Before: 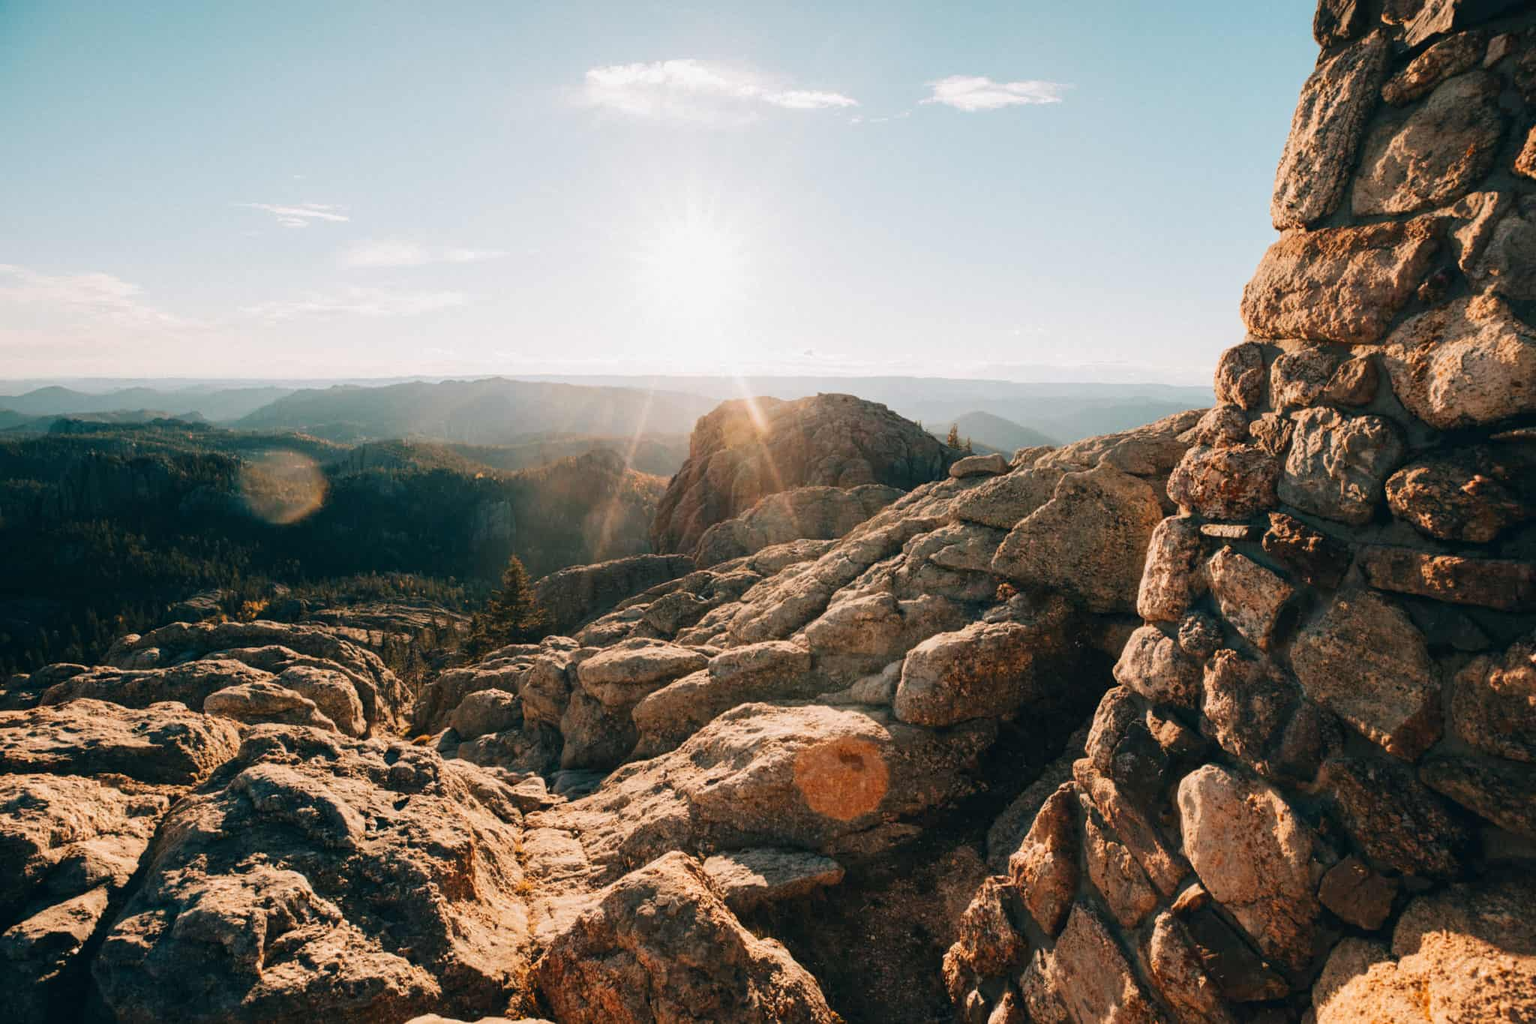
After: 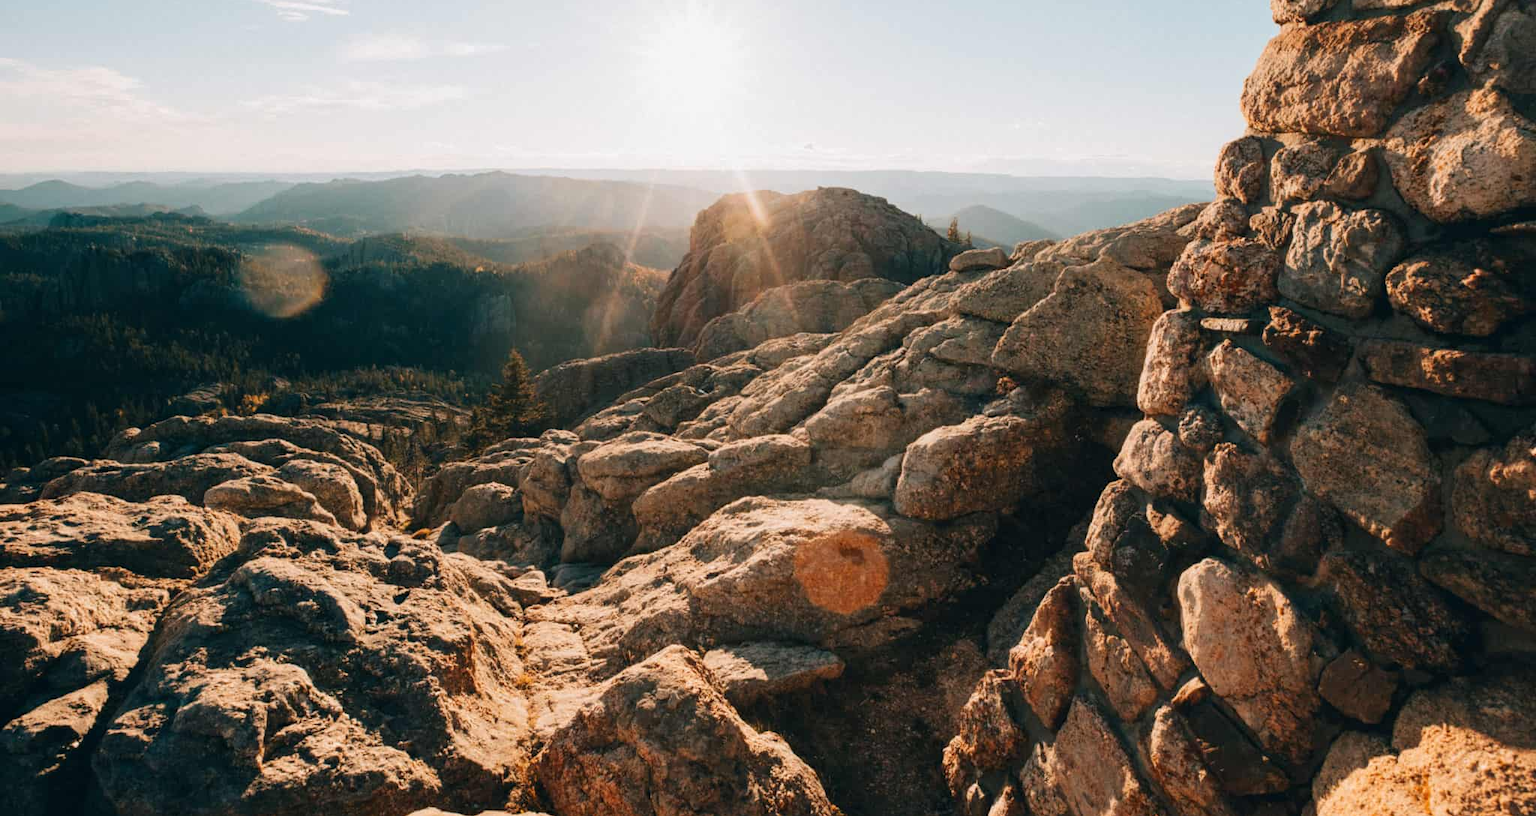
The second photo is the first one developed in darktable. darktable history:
crop and rotate: top 20.211%
